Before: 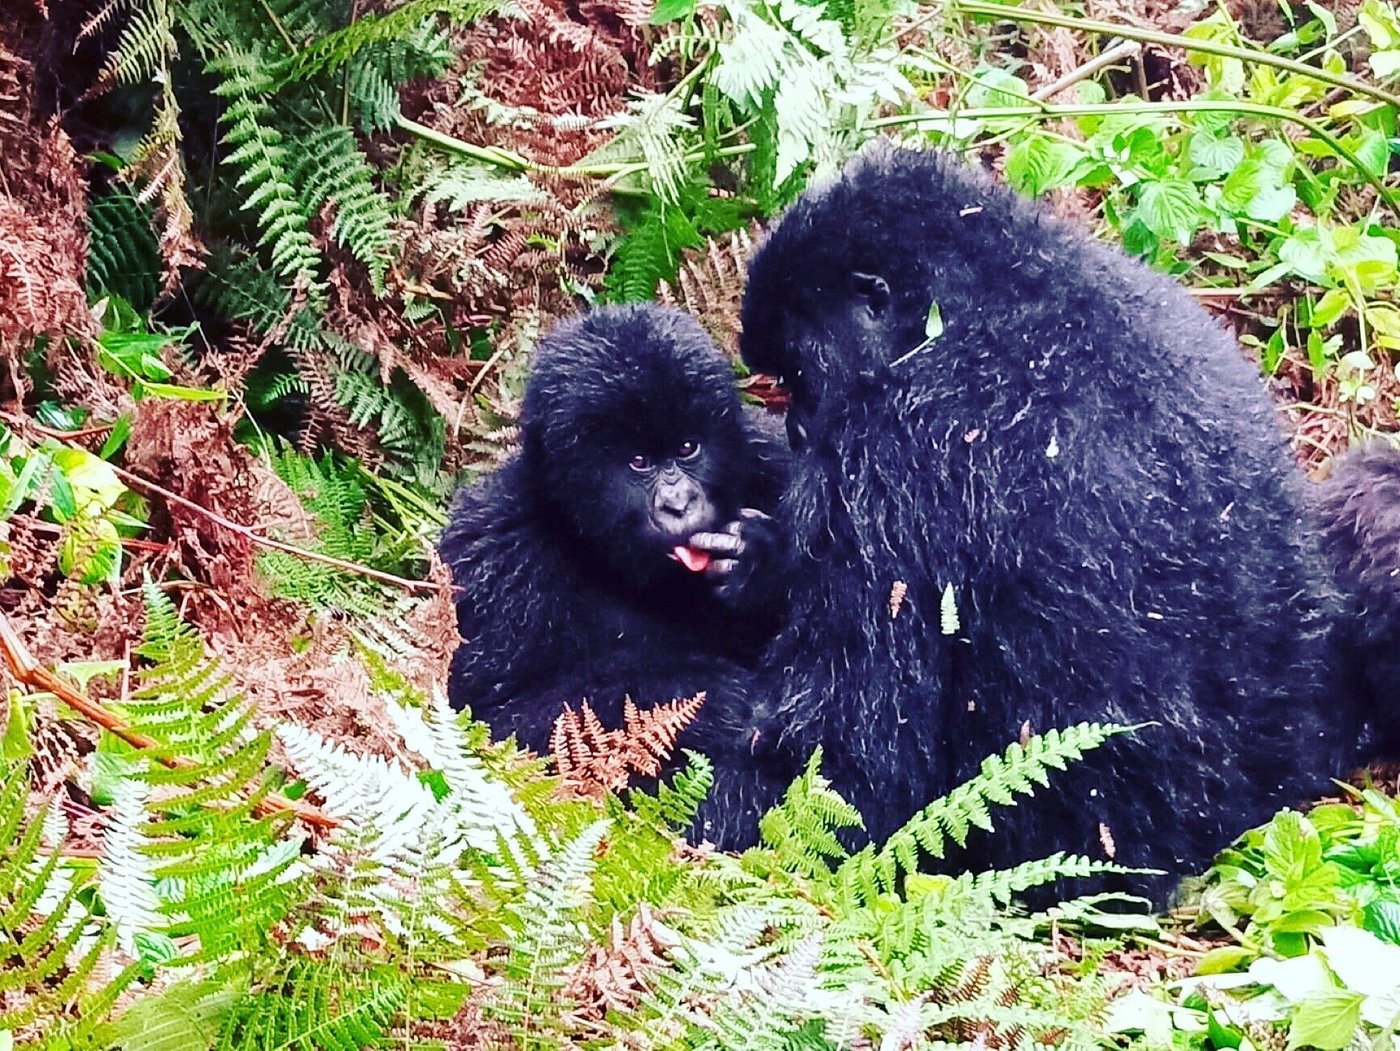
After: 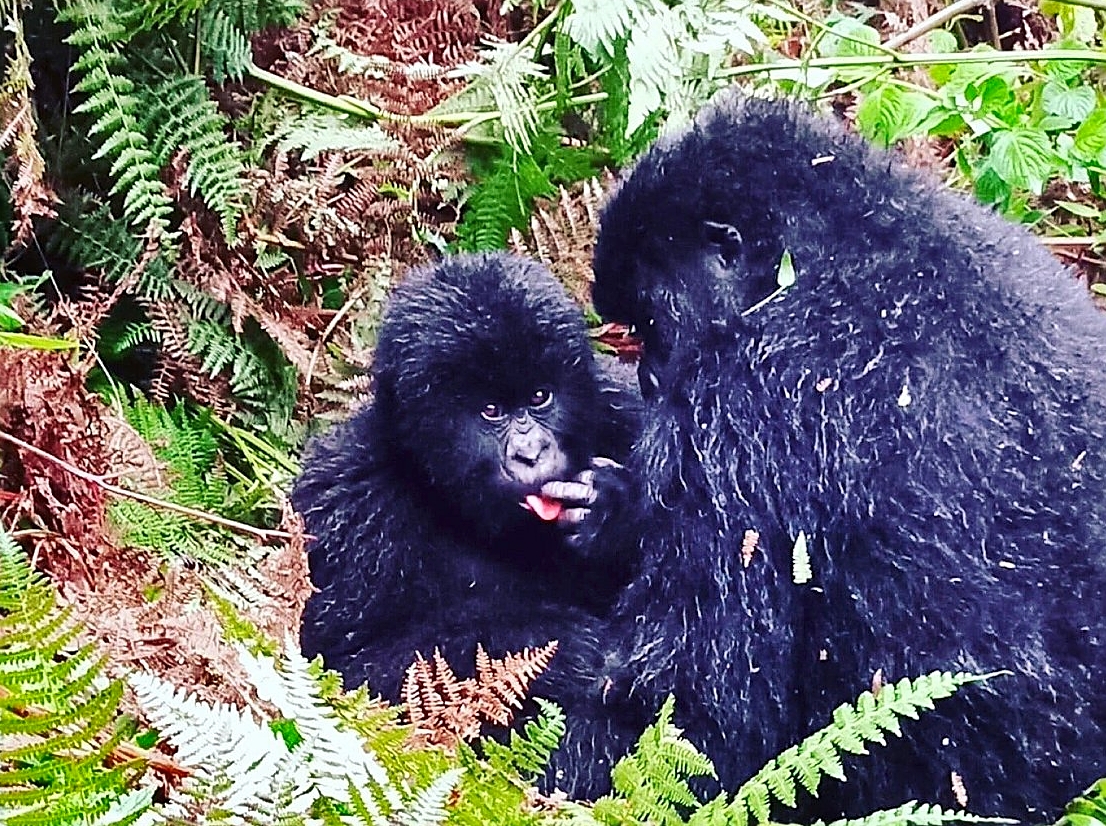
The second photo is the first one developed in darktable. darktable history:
crop and rotate: left 10.591%, top 5.035%, right 10.358%, bottom 16.333%
shadows and highlights: low approximation 0.01, soften with gaussian
sharpen: on, module defaults
